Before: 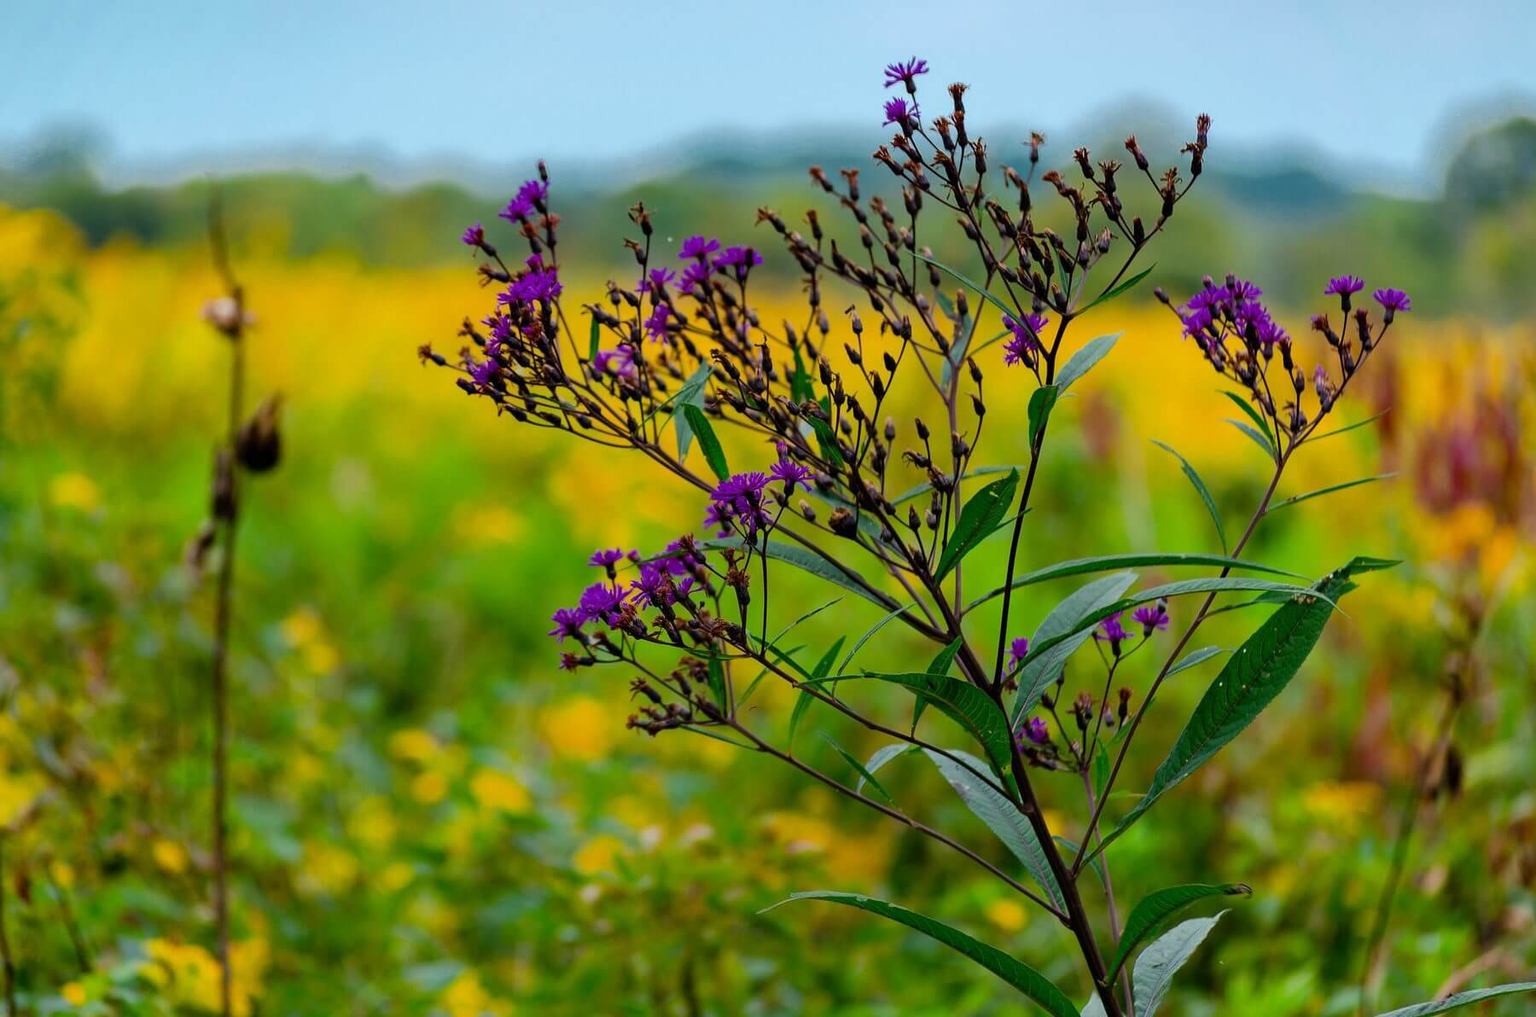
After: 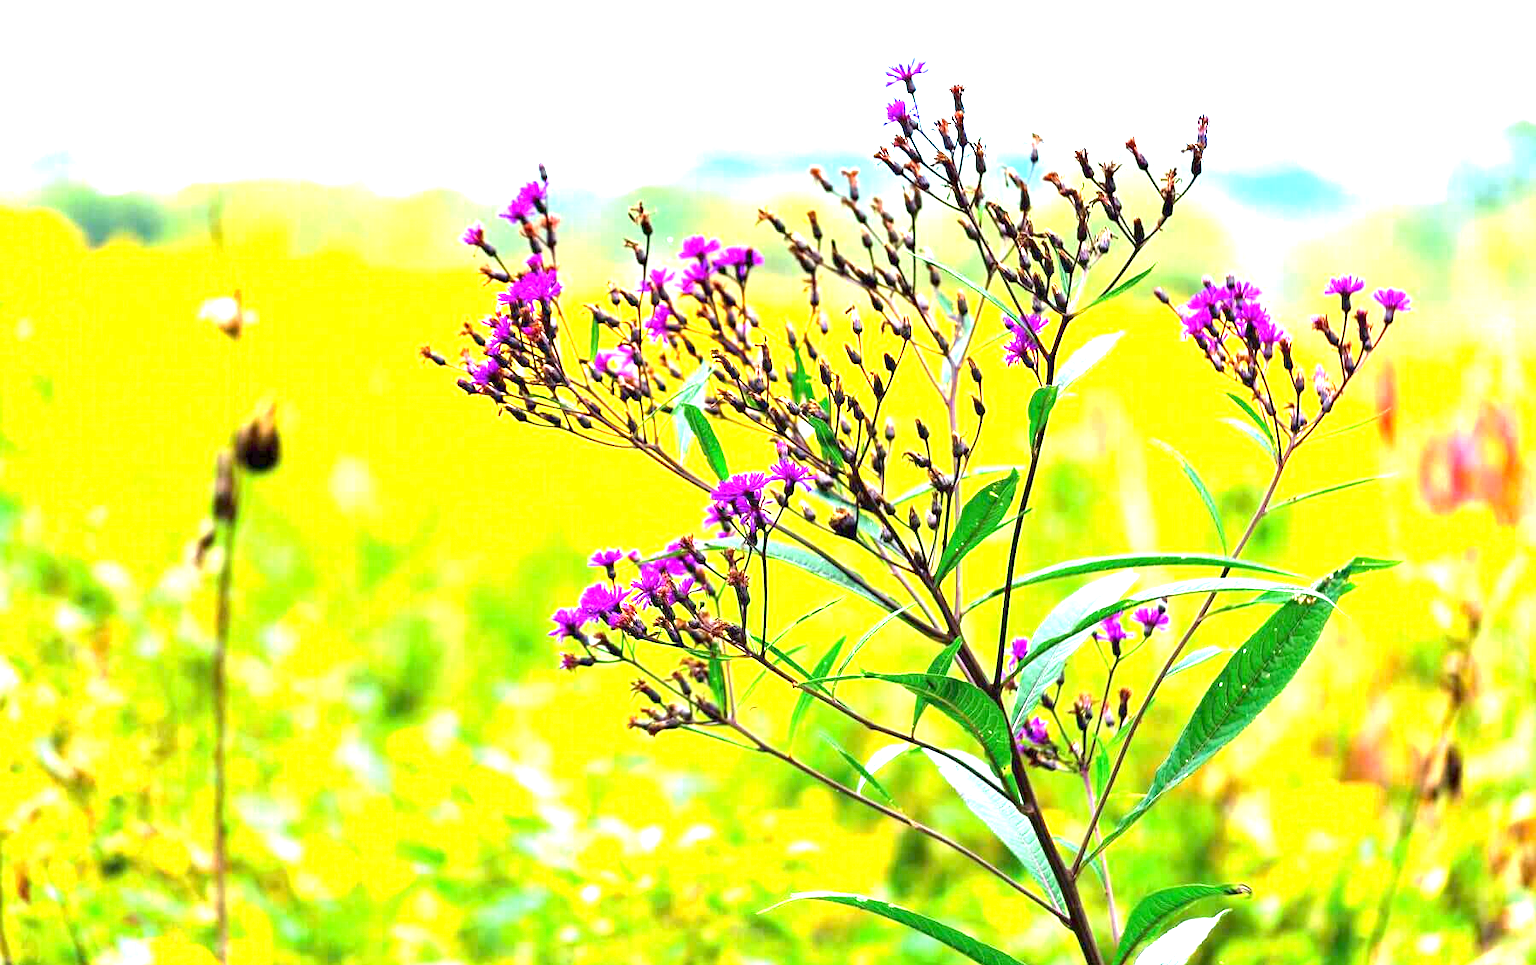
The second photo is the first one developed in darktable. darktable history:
exposure: exposure 3 EV, compensate highlight preservation false
crop and rotate: top 0%, bottom 5.097%
